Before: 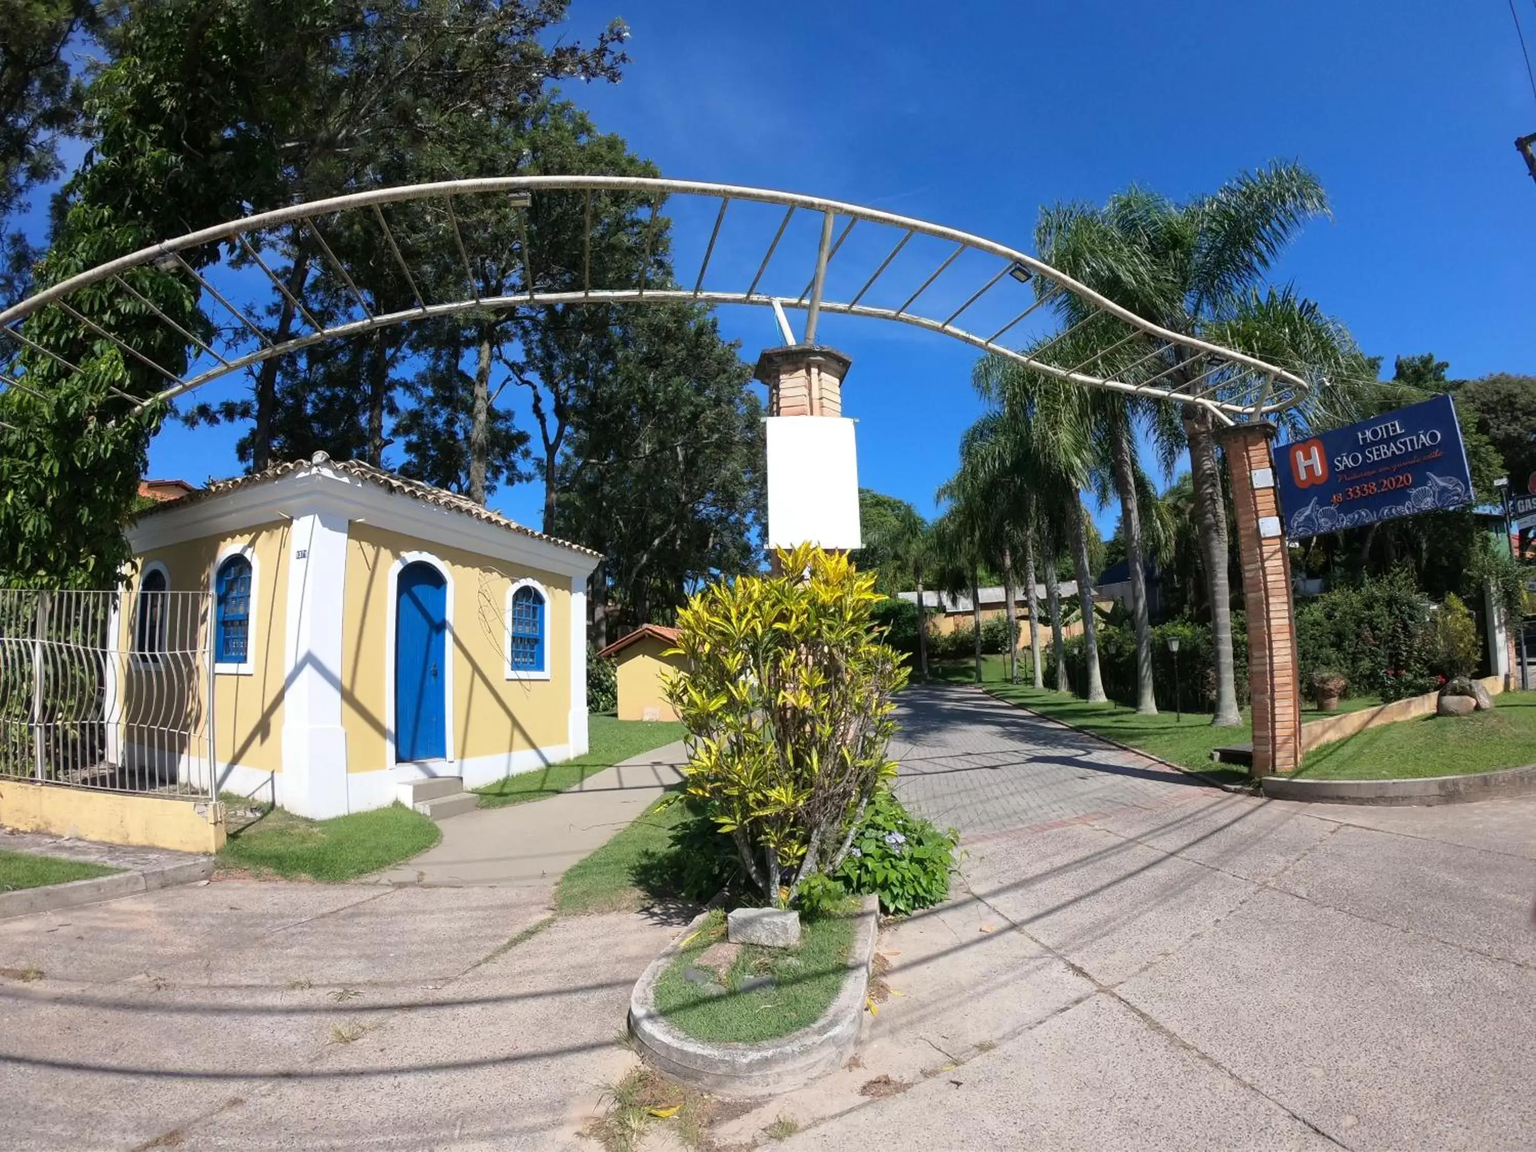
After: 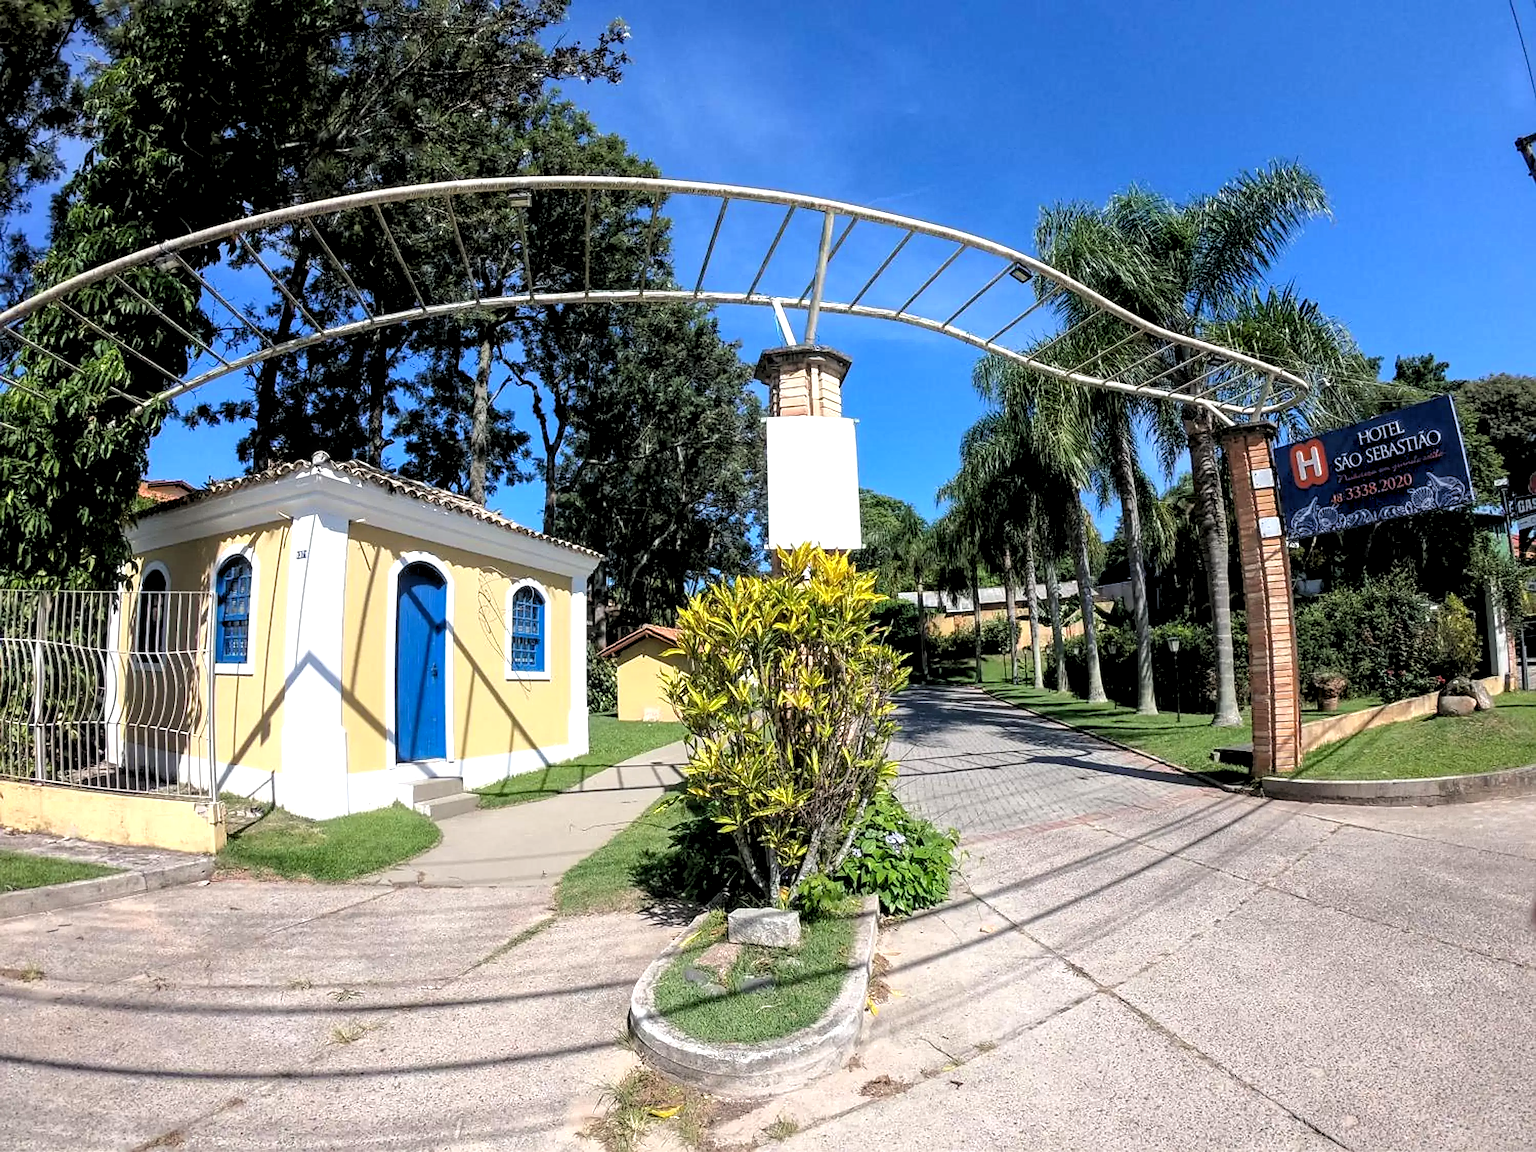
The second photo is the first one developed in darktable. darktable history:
rgb levels: levels [[0.013, 0.434, 0.89], [0, 0.5, 1], [0, 0.5, 1]]
sharpen: on, module defaults
exposure: exposure 0.2 EV, compensate highlight preservation false
local contrast: detail 140%
